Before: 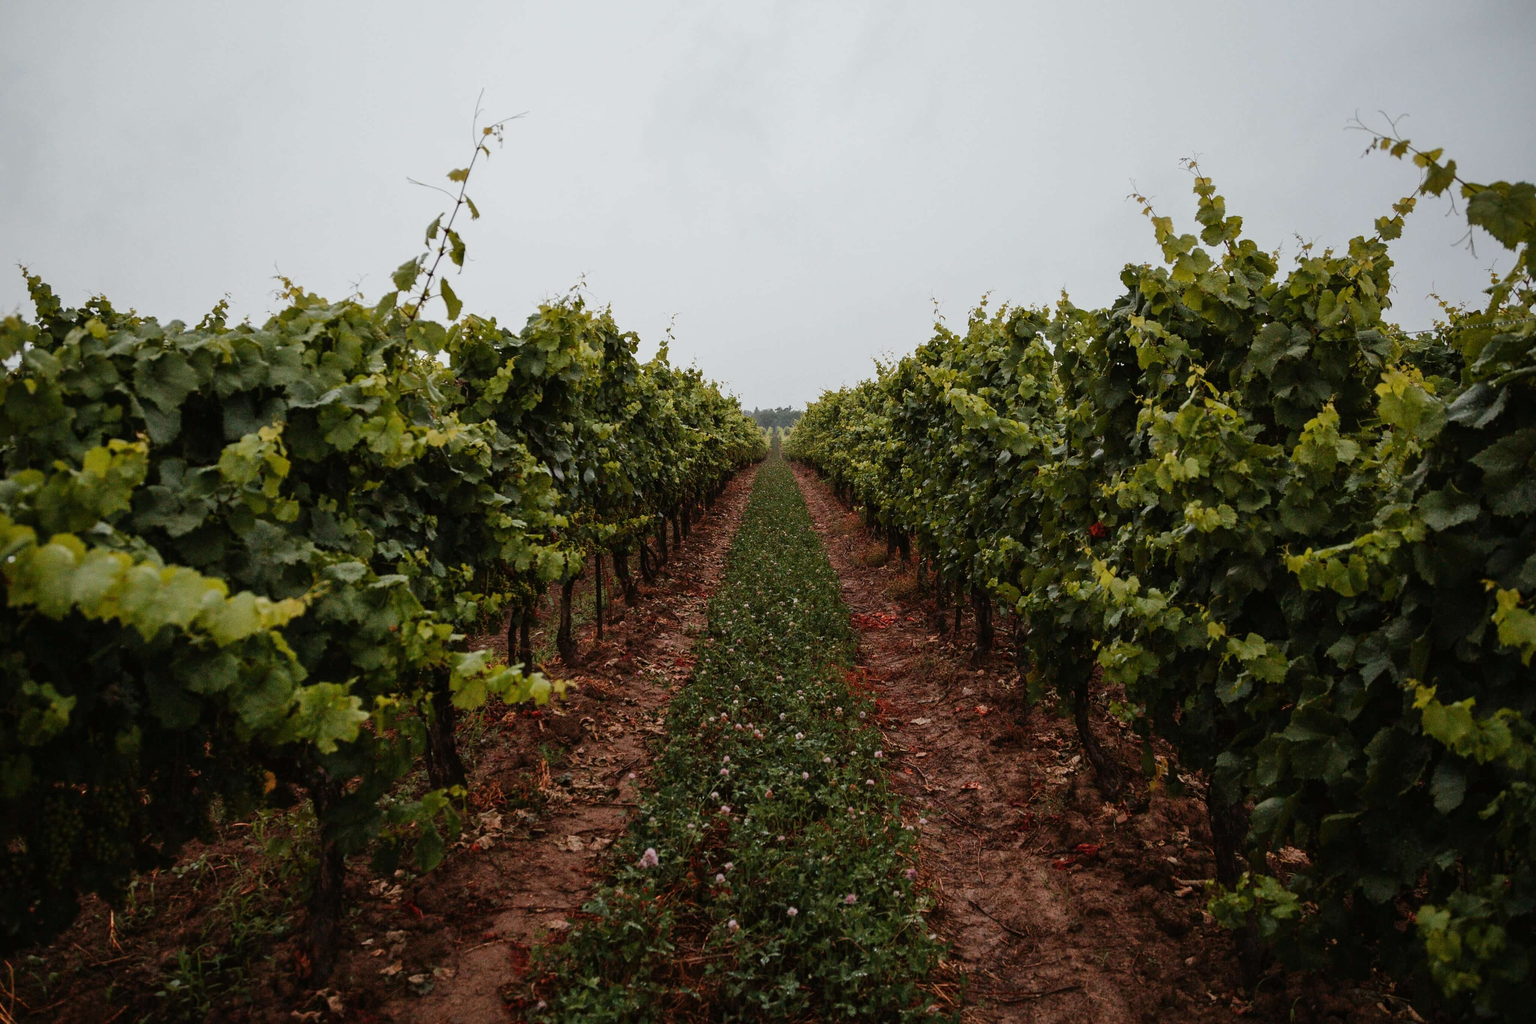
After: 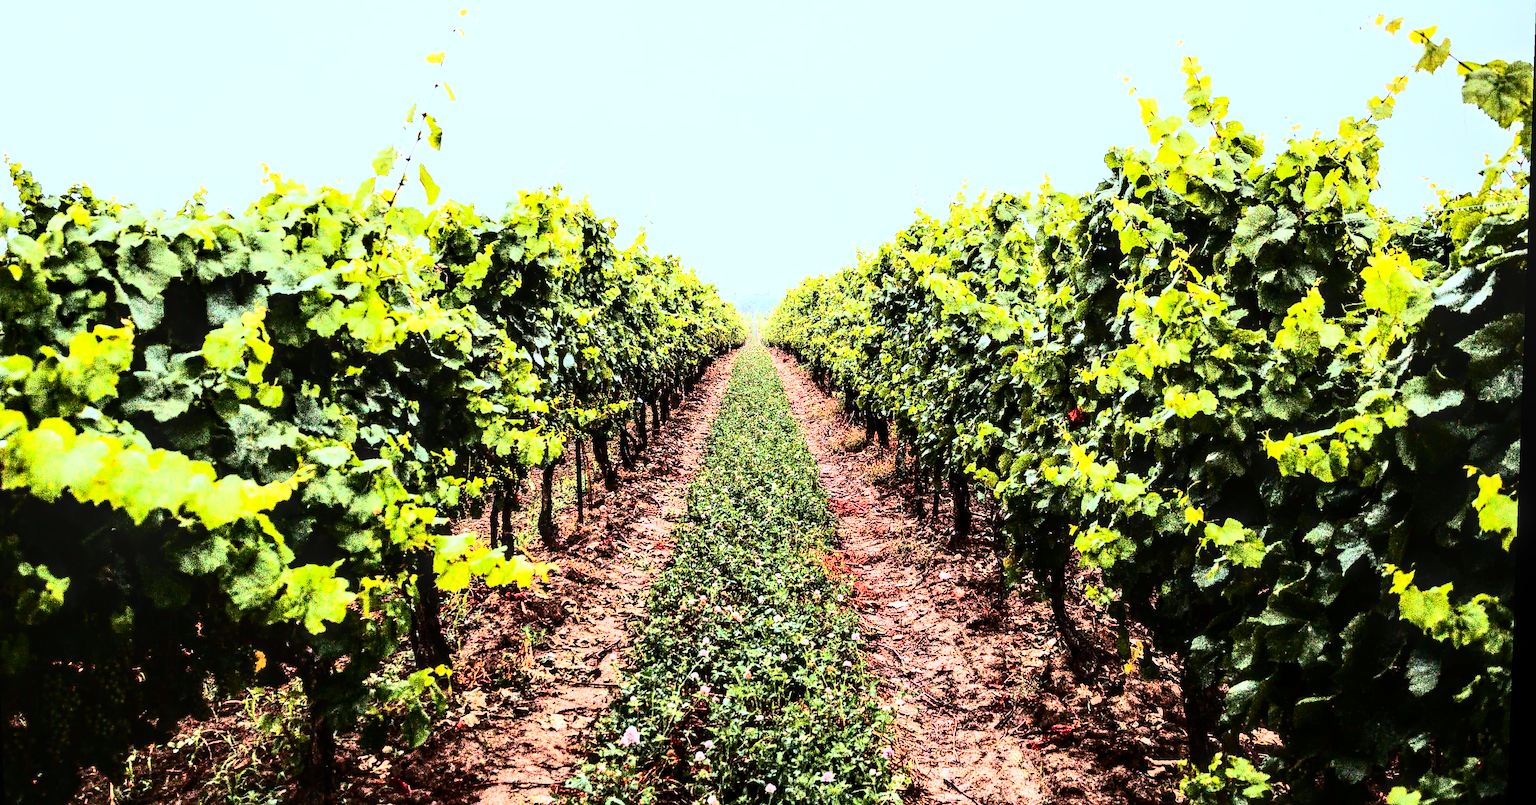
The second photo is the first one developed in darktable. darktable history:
crop and rotate: left 1.814%, top 12.818%, right 0.25%, bottom 9.225%
white balance: red 0.948, green 1.02, blue 1.176
rgb curve: curves: ch0 [(0, 0) (0.21, 0.15) (0.24, 0.21) (0.5, 0.75) (0.75, 0.96) (0.89, 0.99) (1, 1)]; ch1 [(0, 0.02) (0.21, 0.13) (0.25, 0.2) (0.5, 0.67) (0.75, 0.9) (0.89, 0.97) (1, 1)]; ch2 [(0, 0.02) (0.21, 0.13) (0.25, 0.2) (0.5, 0.67) (0.75, 0.9) (0.89, 0.97) (1, 1)], compensate middle gray true
exposure: black level correction 0, exposure 1.675 EV, compensate exposure bias true, compensate highlight preservation false
contrast brightness saturation: contrast 0.4, brightness 0.05, saturation 0.25
local contrast: highlights 59%, detail 145%
sharpen: radius 1.559, amount 0.373, threshold 1.271
rotate and perspective: lens shift (vertical) 0.048, lens shift (horizontal) -0.024, automatic cropping off
